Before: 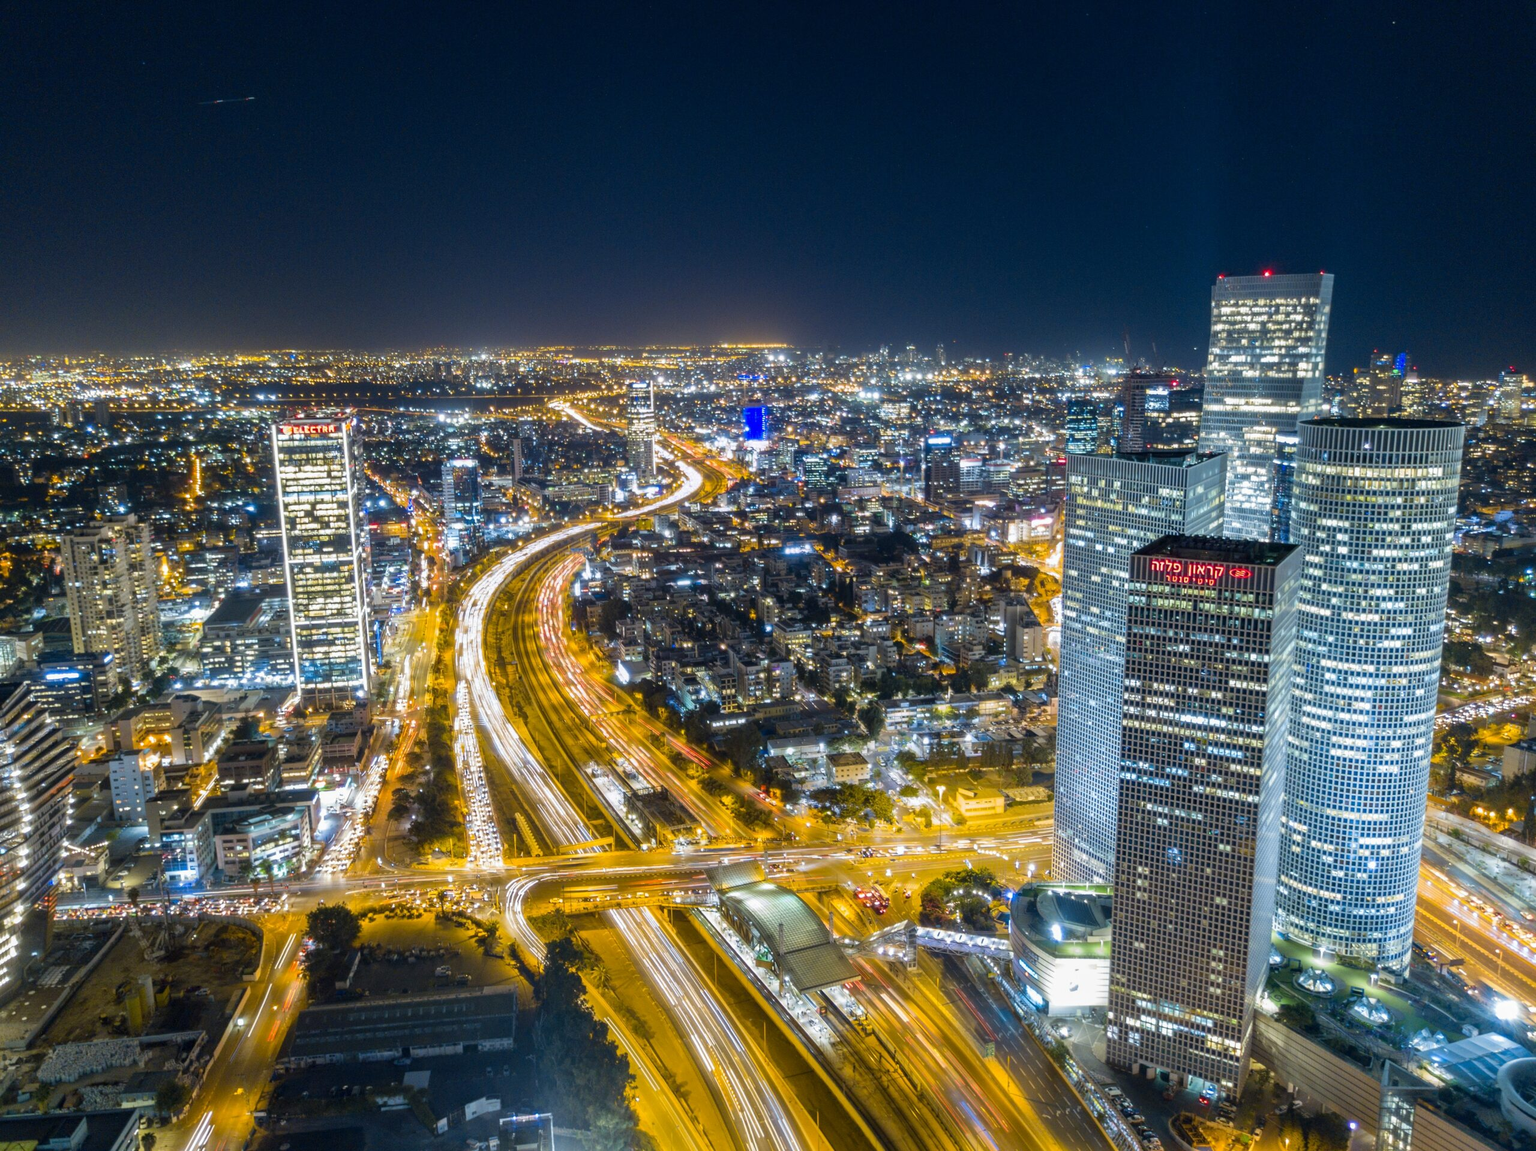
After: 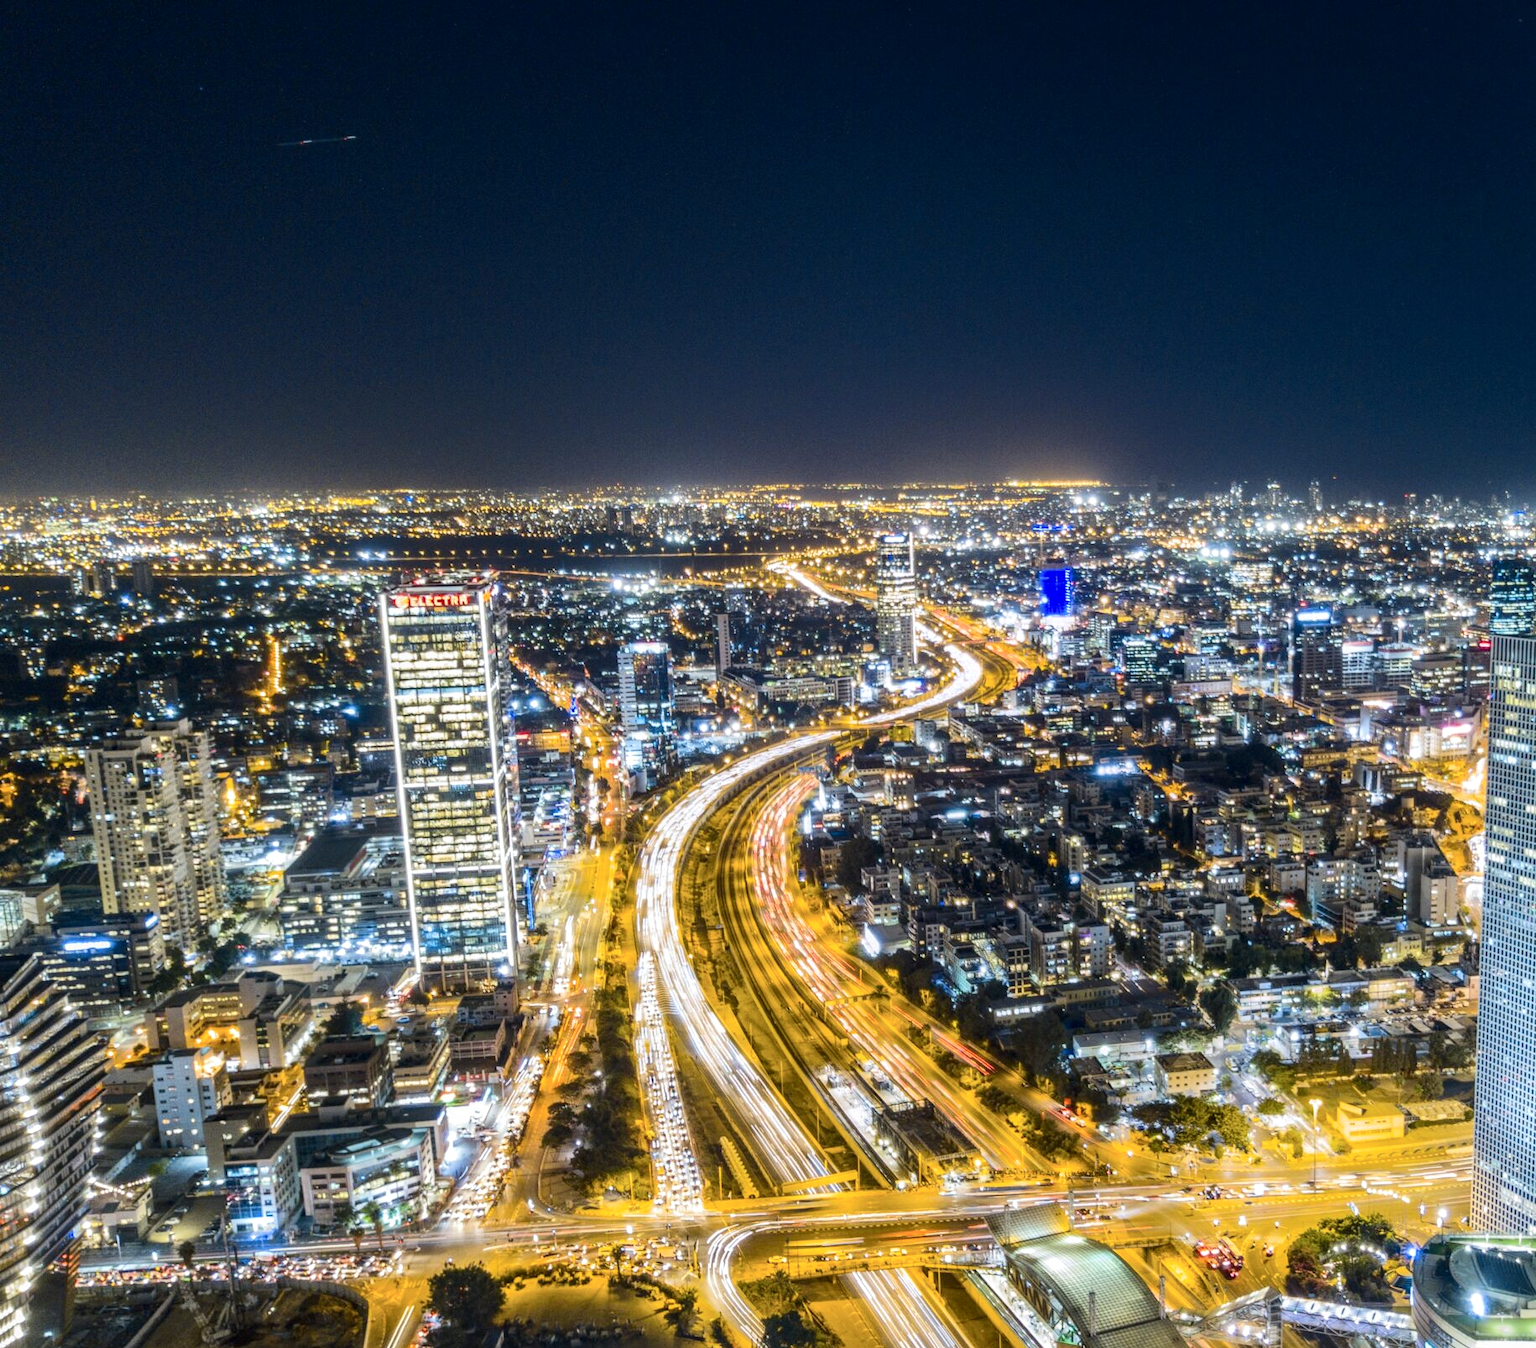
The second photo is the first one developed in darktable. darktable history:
crop: right 28.439%, bottom 16.201%
local contrast: on, module defaults
tone curve: curves: ch0 [(0, 0) (0.003, 0.019) (0.011, 0.022) (0.025, 0.029) (0.044, 0.041) (0.069, 0.06) (0.1, 0.09) (0.136, 0.123) (0.177, 0.163) (0.224, 0.206) (0.277, 0.268) (0.335, 0.35) (0.399, 0.436) (0.468, 0.526) (0.543, 0.624) (0.623, 0.713) (0.709, 0.779) (0.801, 0.845) (0.898, 0.912) (1, 1)], color space Lab, independent channels, preserve colors none
